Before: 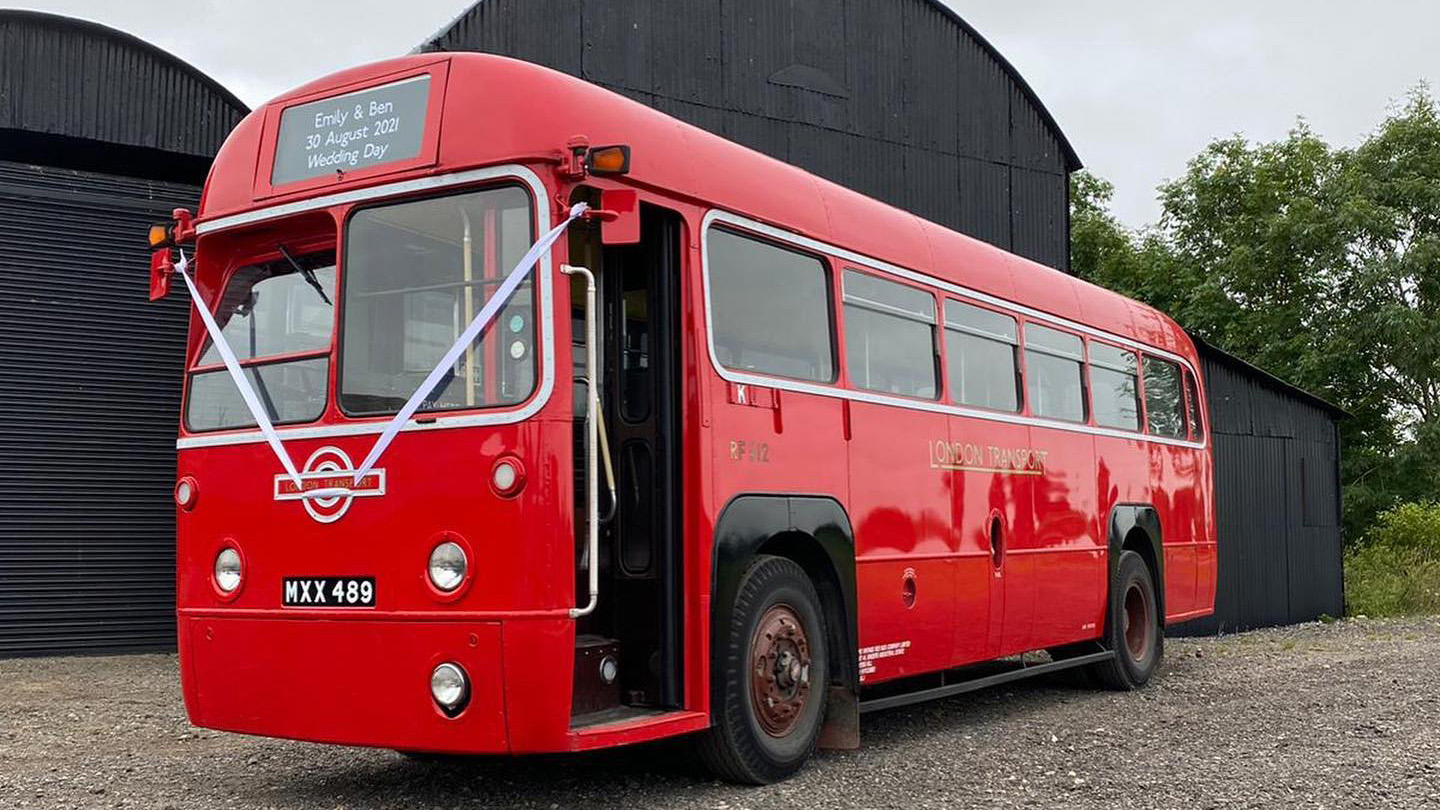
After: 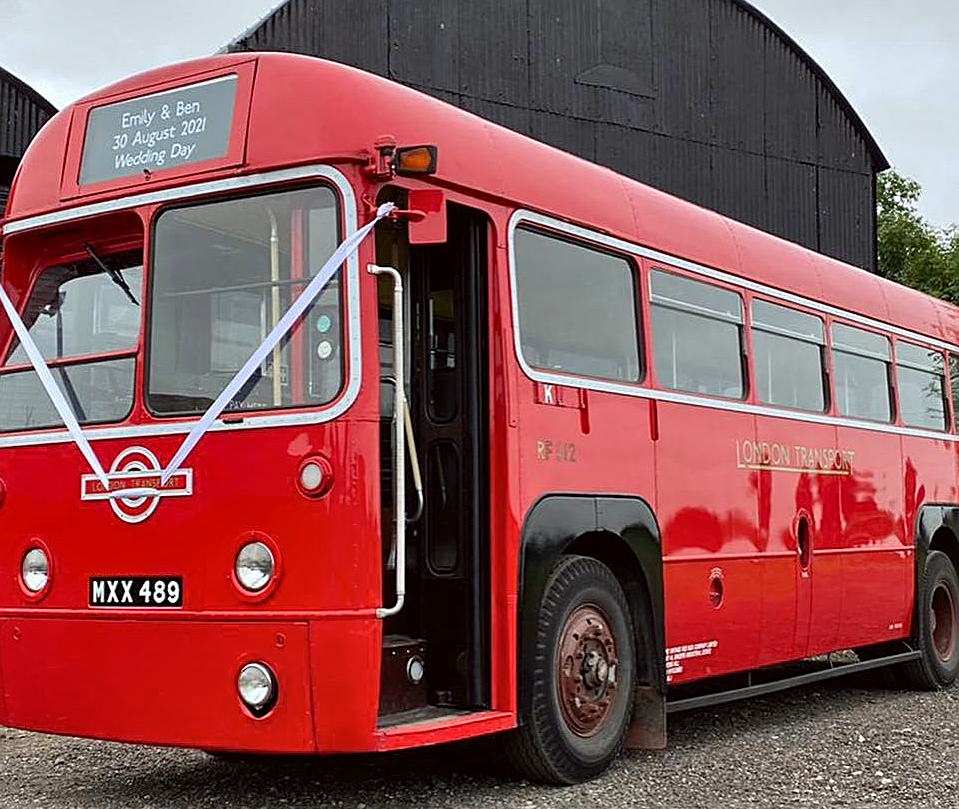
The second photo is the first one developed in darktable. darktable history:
crop and rotate: left 13.466%, right 19.892%
color correction: highlights a* -2.99, highlights b* -2.17, shadows a* 2.39, shadows b* 2.68
sharpen: on, module defaults
shadows and highlights: low approximation 0.01, soften with gaussian
